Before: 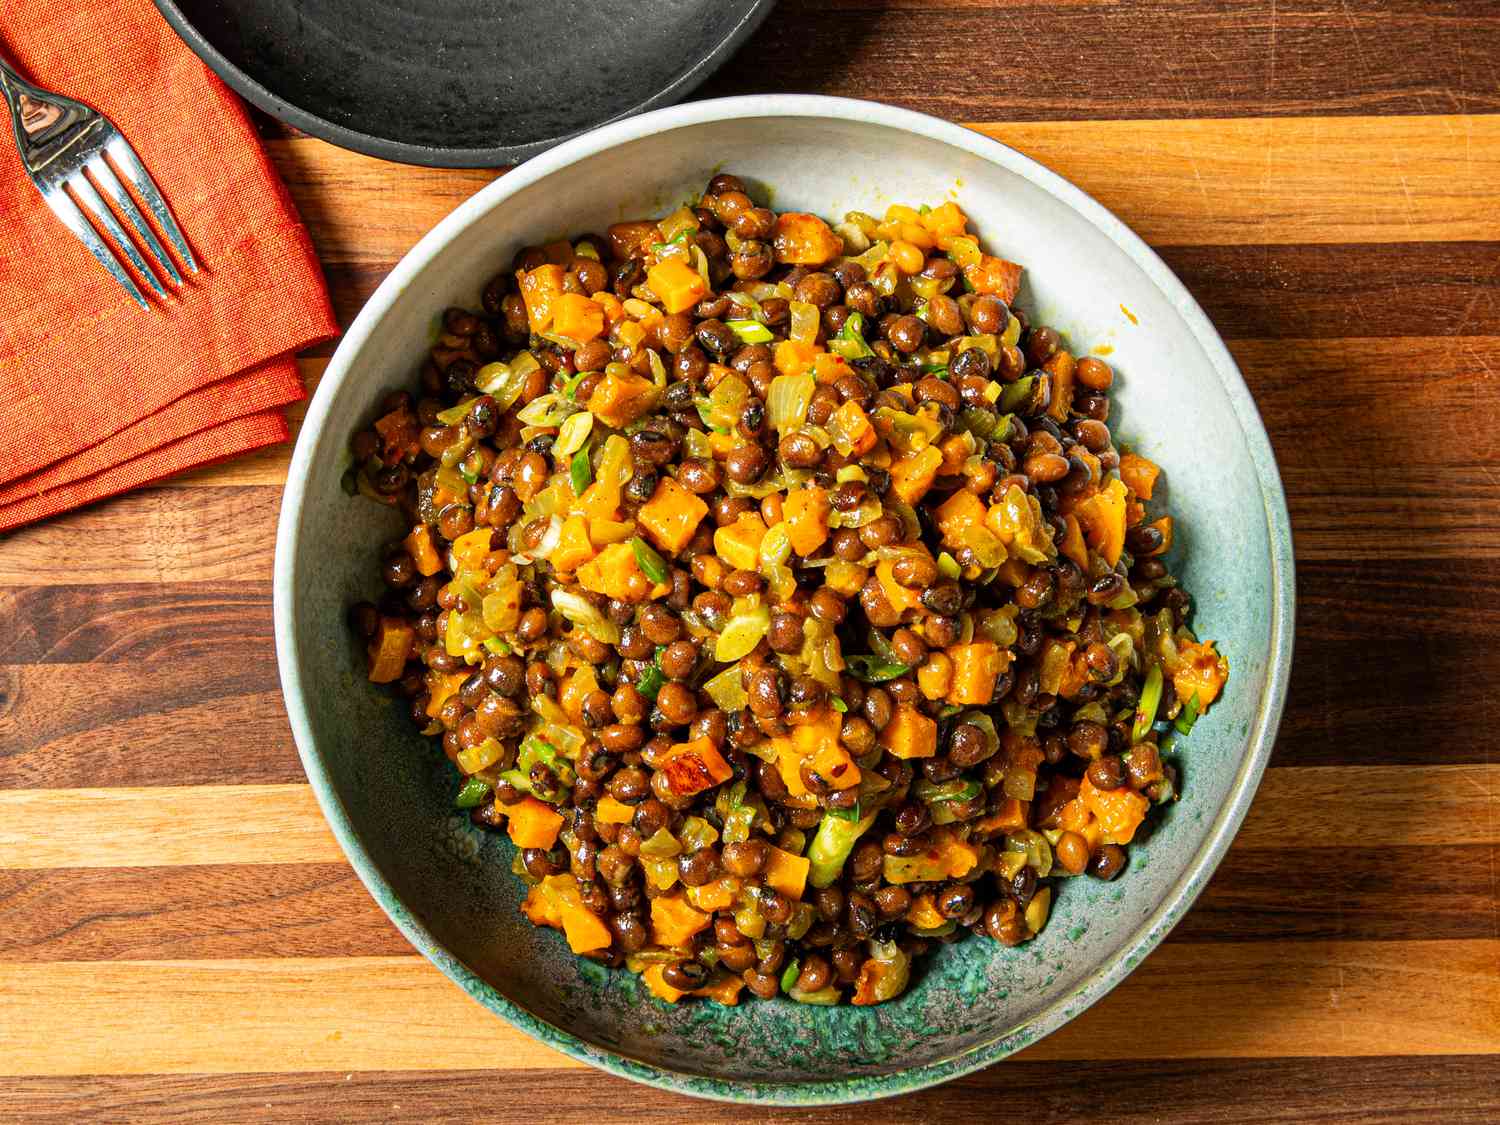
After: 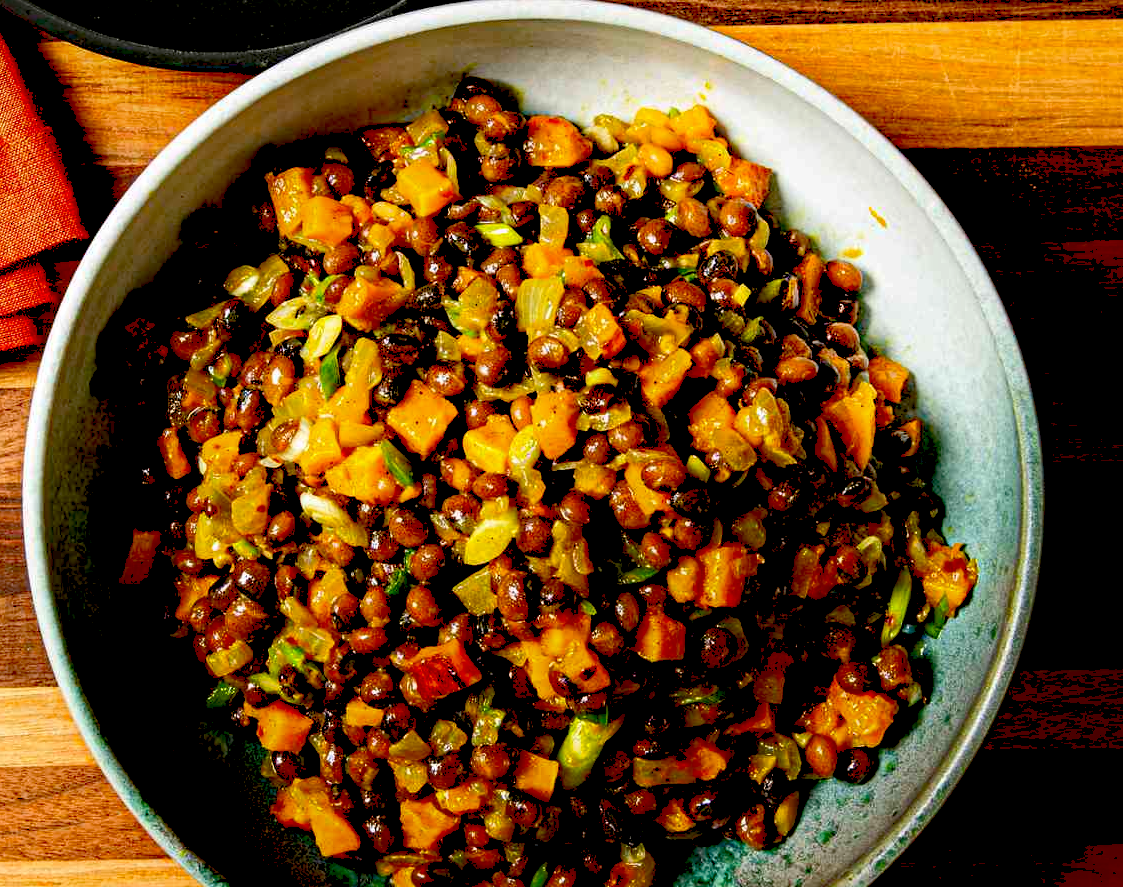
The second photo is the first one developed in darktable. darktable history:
shadows and highlights: shadows -70, highlights 35, soften with gaussian
exposure: black level correction 0.056, compensate highlight preservation false
levels: mode automatic
crop: left 16.768%, top 8.653%, right 8.362%, bottom 12.485%
